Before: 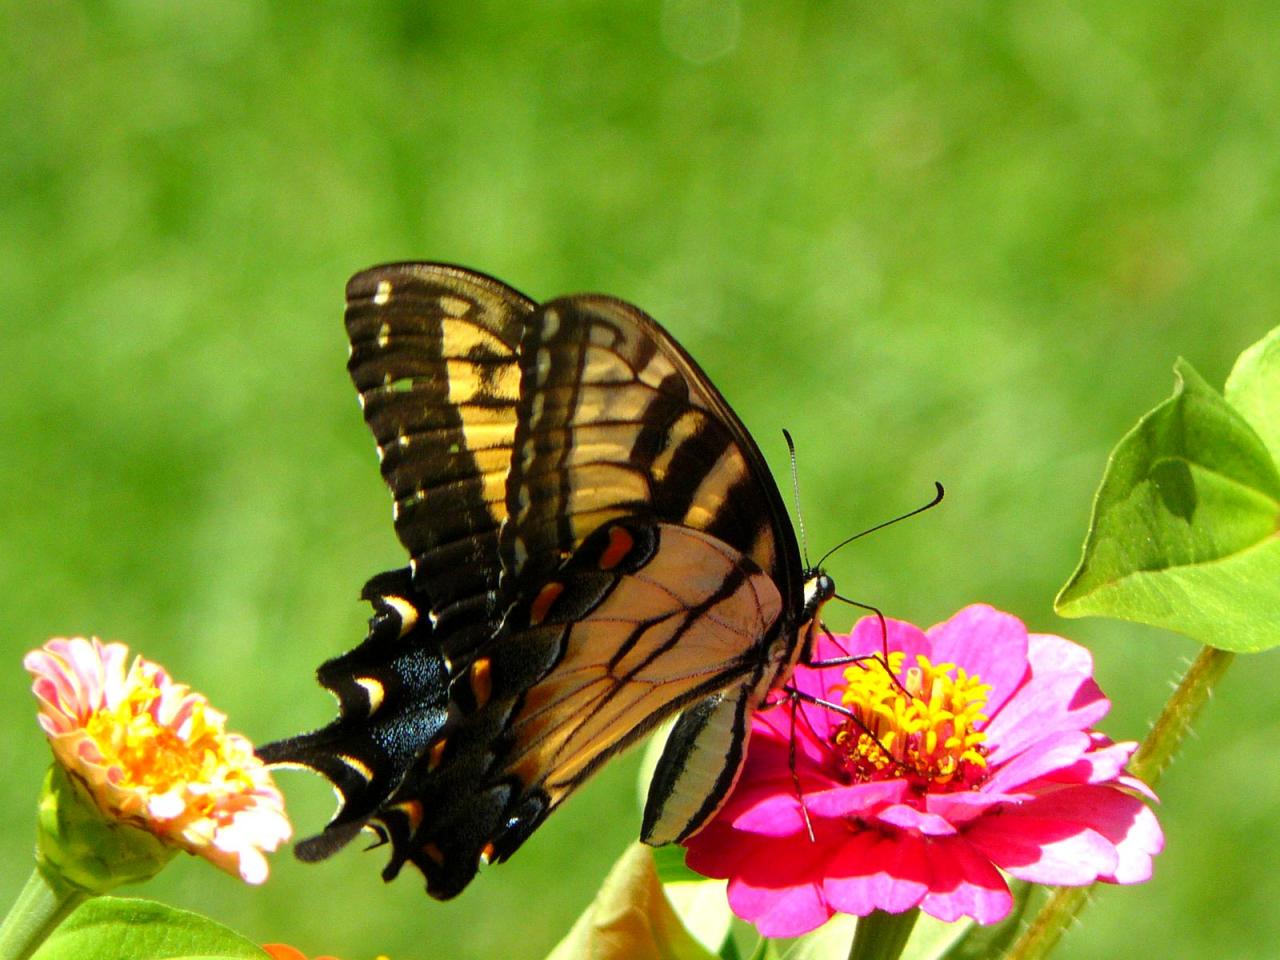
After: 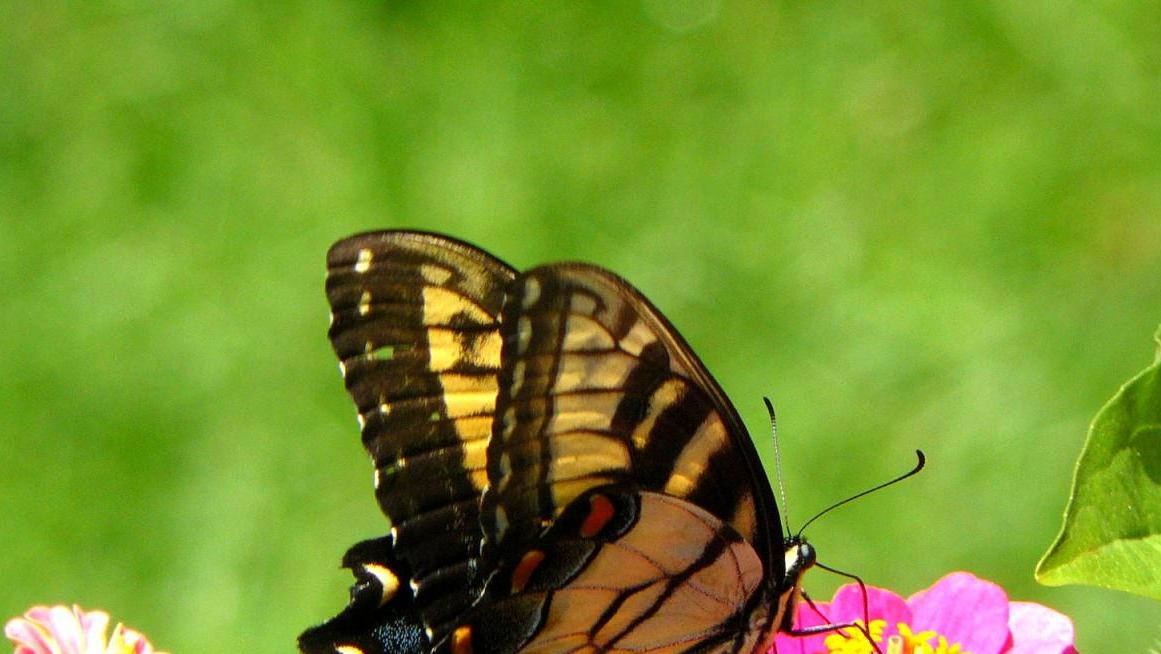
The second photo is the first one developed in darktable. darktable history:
crop: left 1.556%, top 3.371%, right 7.714%, bottom 28.5%
